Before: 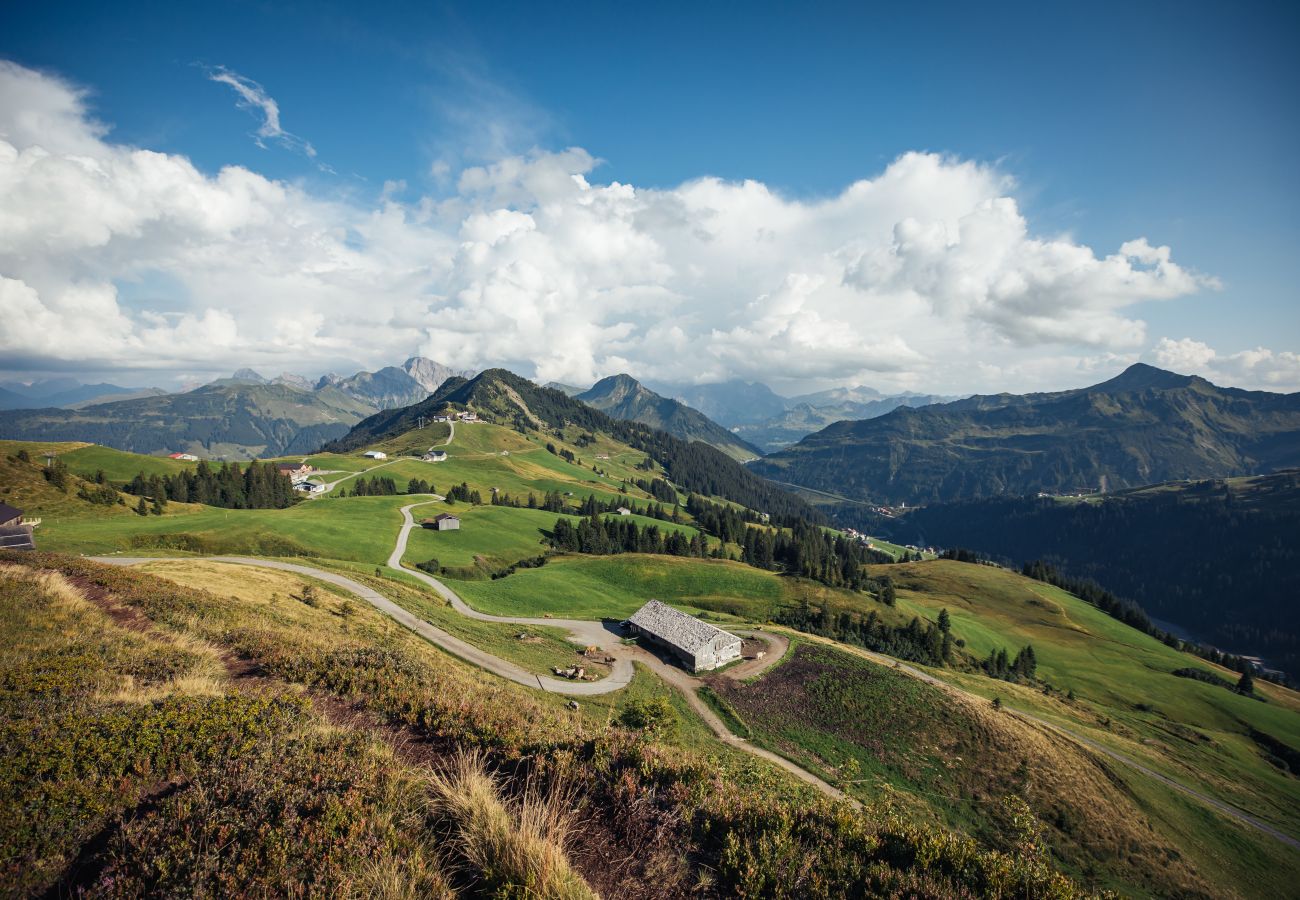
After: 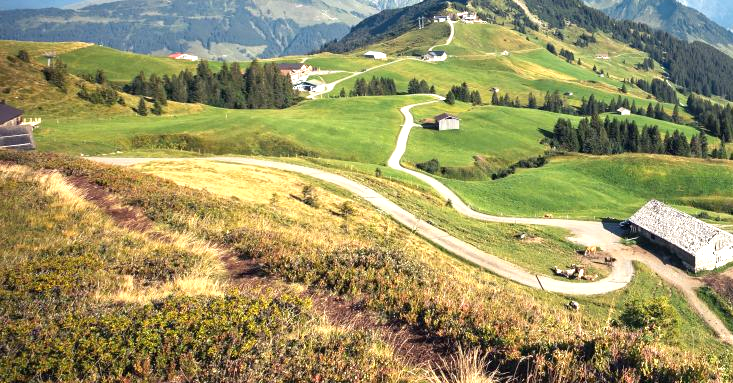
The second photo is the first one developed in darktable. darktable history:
crop: top 44.483%, right 43.593%, bottom 12.892%
exposure: exposure 1.137 EV, compensate highlight preservation false
